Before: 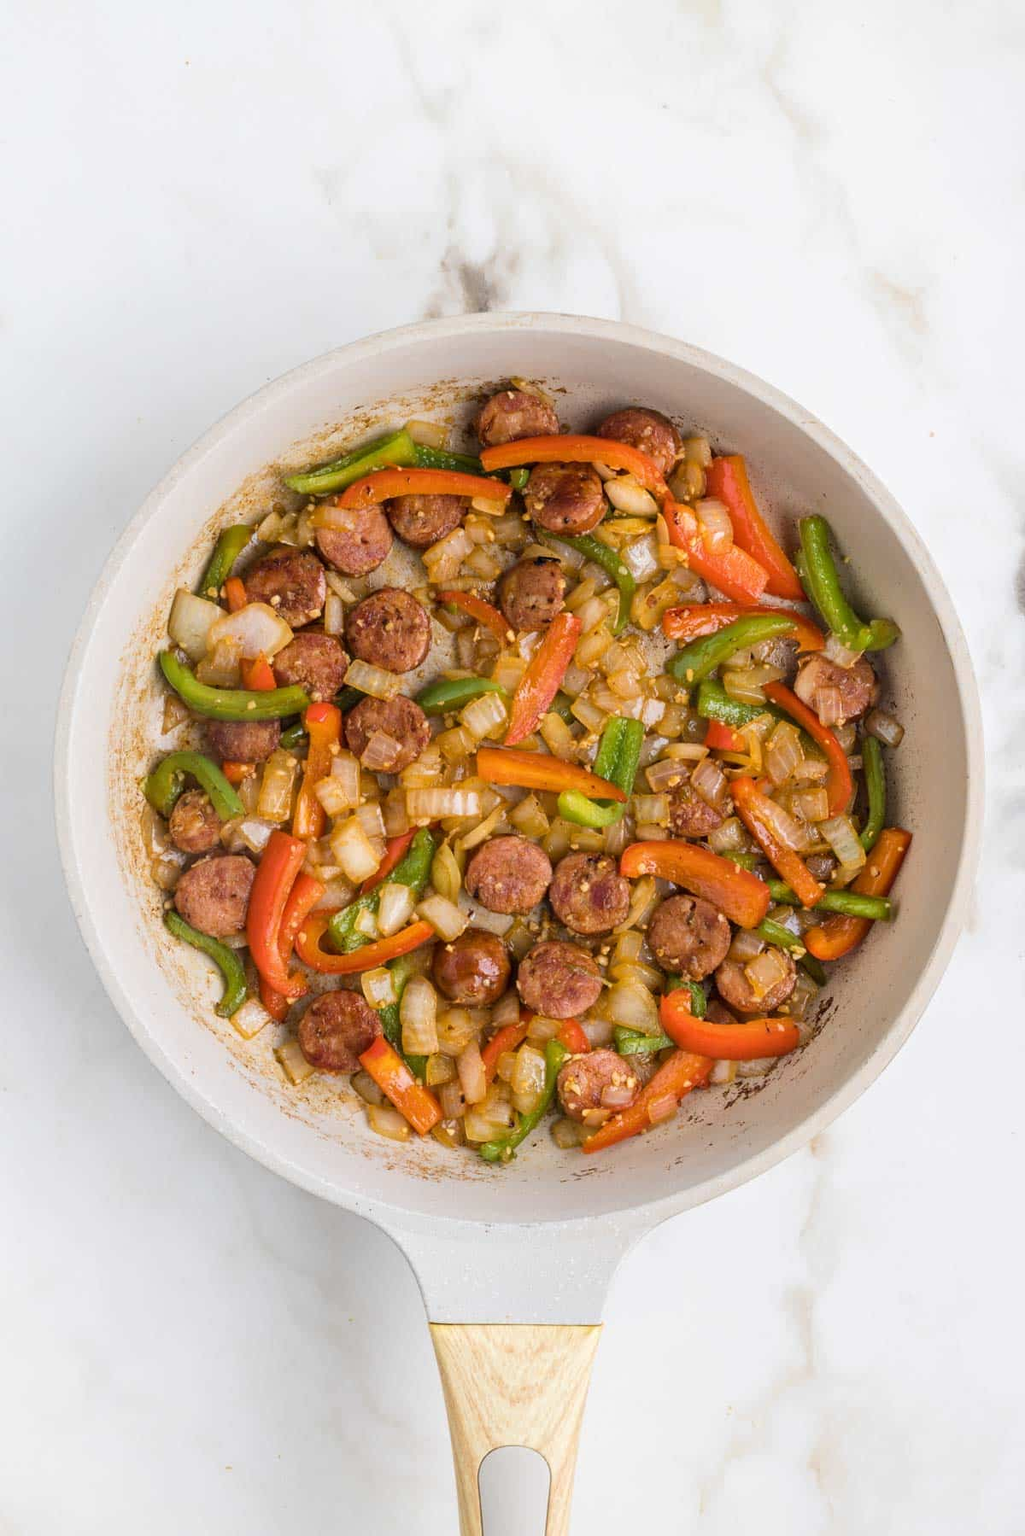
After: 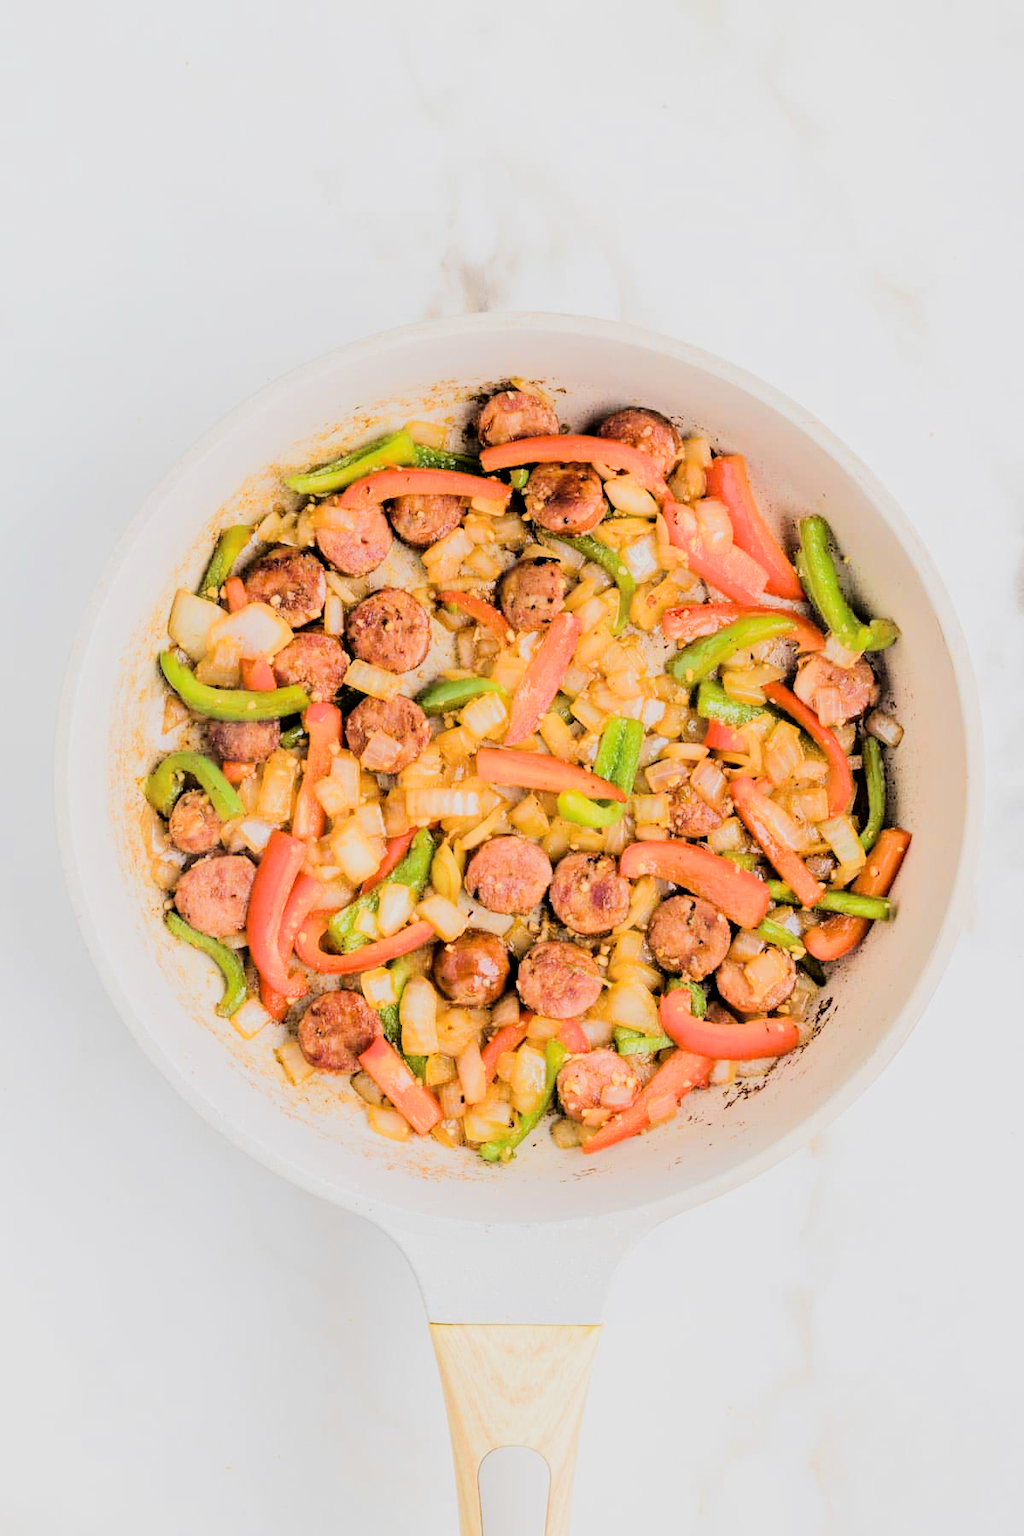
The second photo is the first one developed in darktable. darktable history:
filmic rgb: black relative exposure -5.13 EV, white relative exposure 3.99 EV, threshold 2.94 EV, hardness 2.9, contrast 1.3, highlights saturation mix -31.47%, enable highlight reconstruction true
tone equalizer: -7 EV 0.145 EV, -6 EV 0.574 EV, -5 EV 1.17 EV, -4 EV 1.35 EV, -3 EV 1.14 EV, -2 EV 0.6 EV, -1 EV 0.146 EV, edges refinement/feathering 500, mask exposure compensation -1.57 EV, preserve details no
